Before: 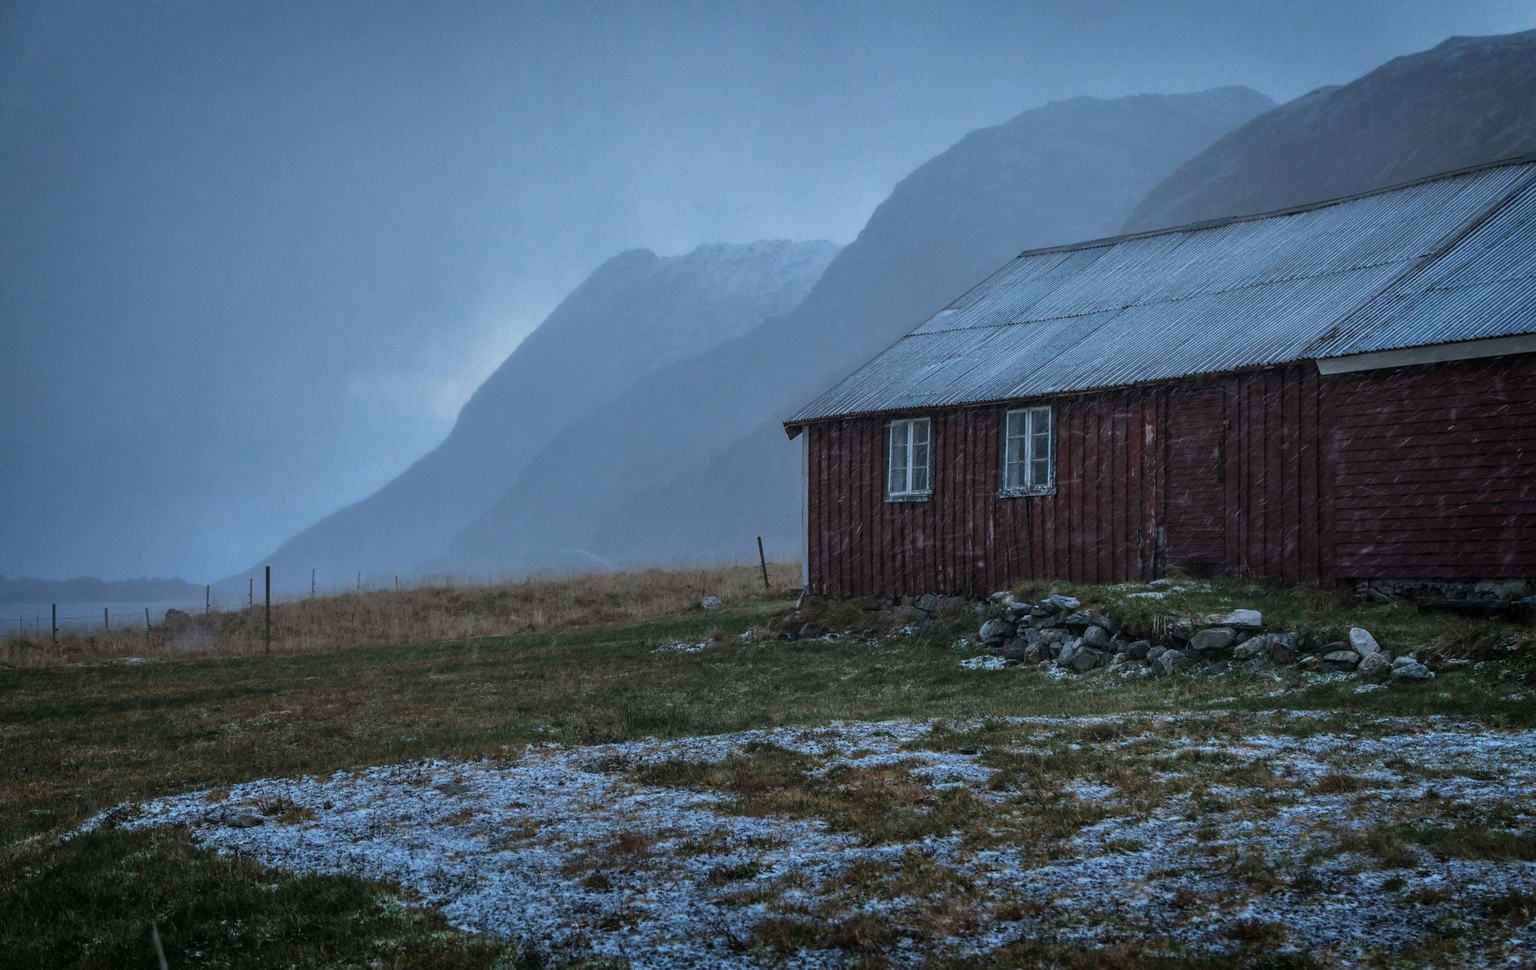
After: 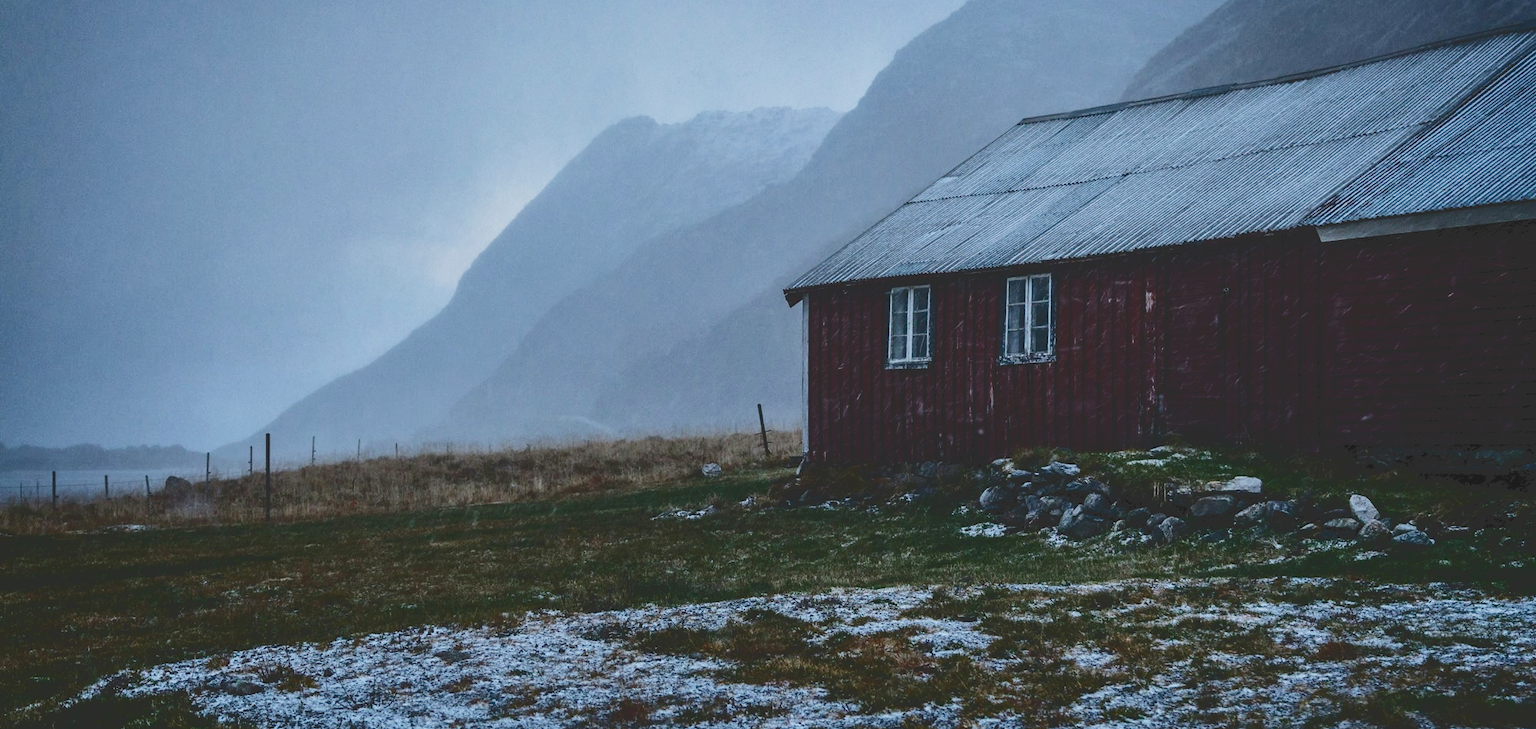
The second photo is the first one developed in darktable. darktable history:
filmic rgb: black relative exposure -7.65 EV, white relative exposure 4.56 EV, hardness 3.61, preserve chrominance no, color science v3 (2019), use custom middle-gray values true
crop: top 13.765%, bottom 11.017%
tone curve: curves: ch0 [(0, 0) (0.003, 0.172) (0.011, 0.177) (0.025, 0.177) (0.044, 0.177) (0.069, 0.178) (0.1, 0.181) (0.136, 0.19) (0.177, 0.208) (0.224, 0.226) (0.277, 0.274) (0.335, 0.338) (0.399, 0.43) (0.468, 0.535) (0.543, 0.635) (0.623, 0.726) (0.709, 0.815) (0.801, 0.882) (0.898, 0.936) (1, 1)], color space Lab, independent channels, preserve colors none
